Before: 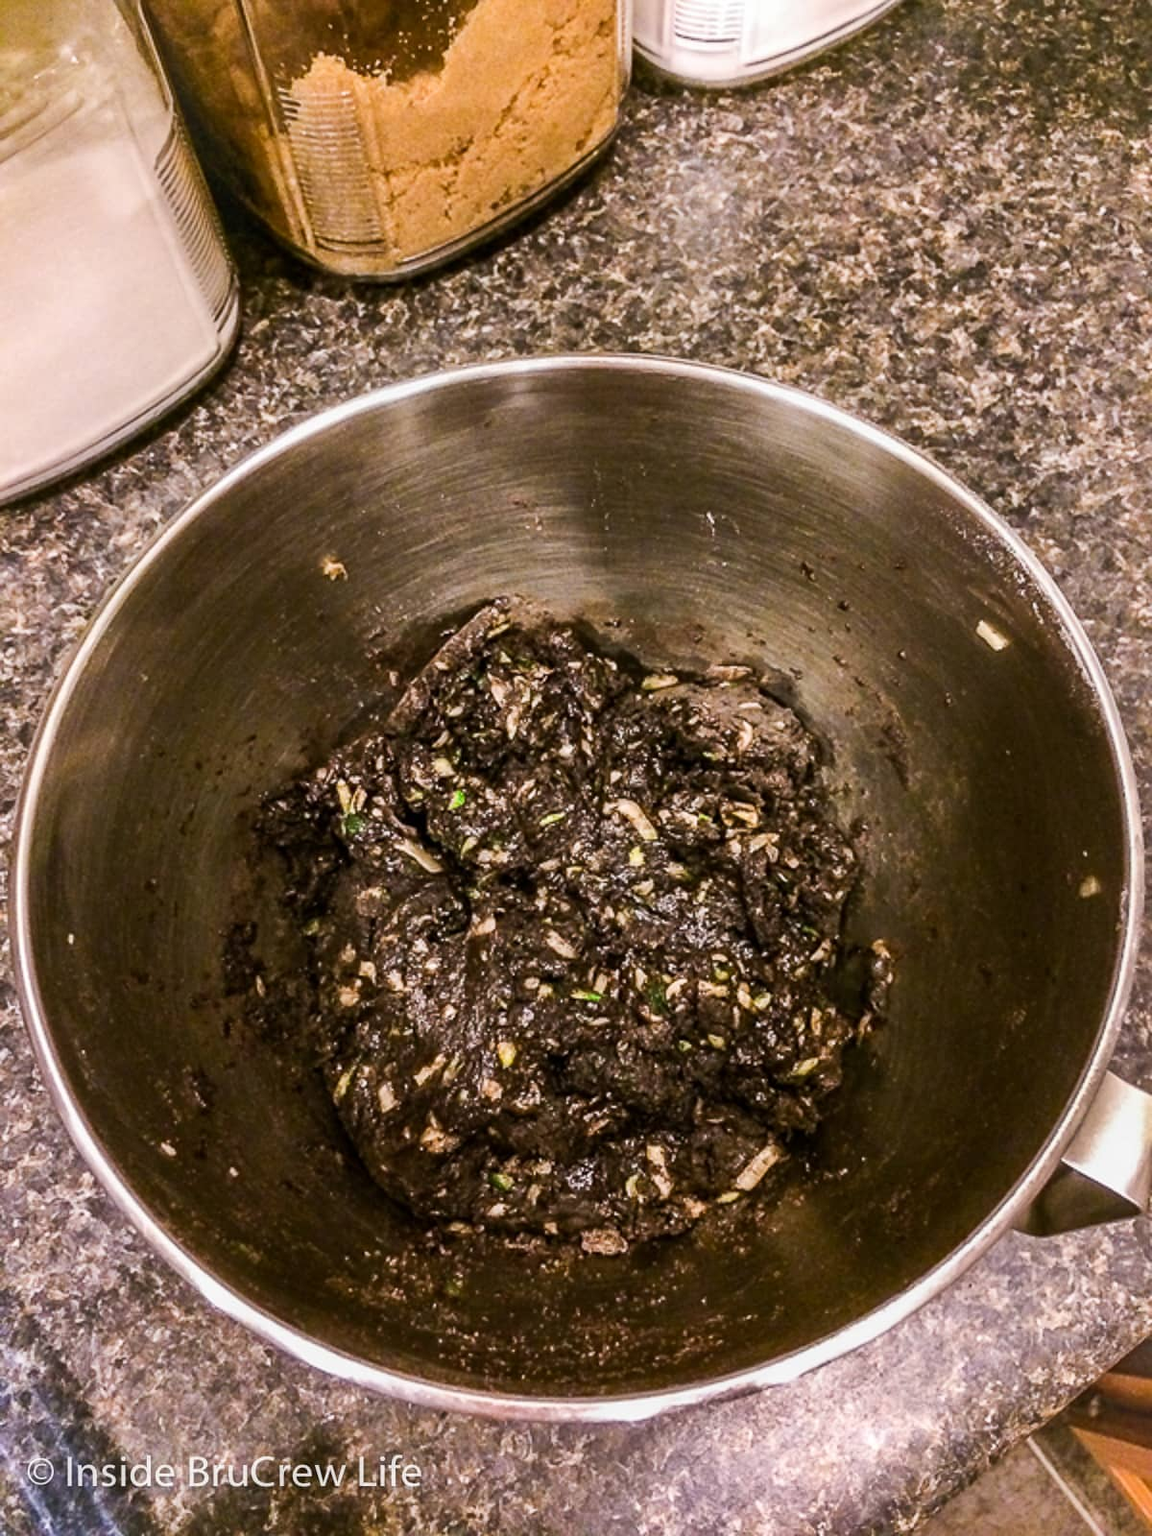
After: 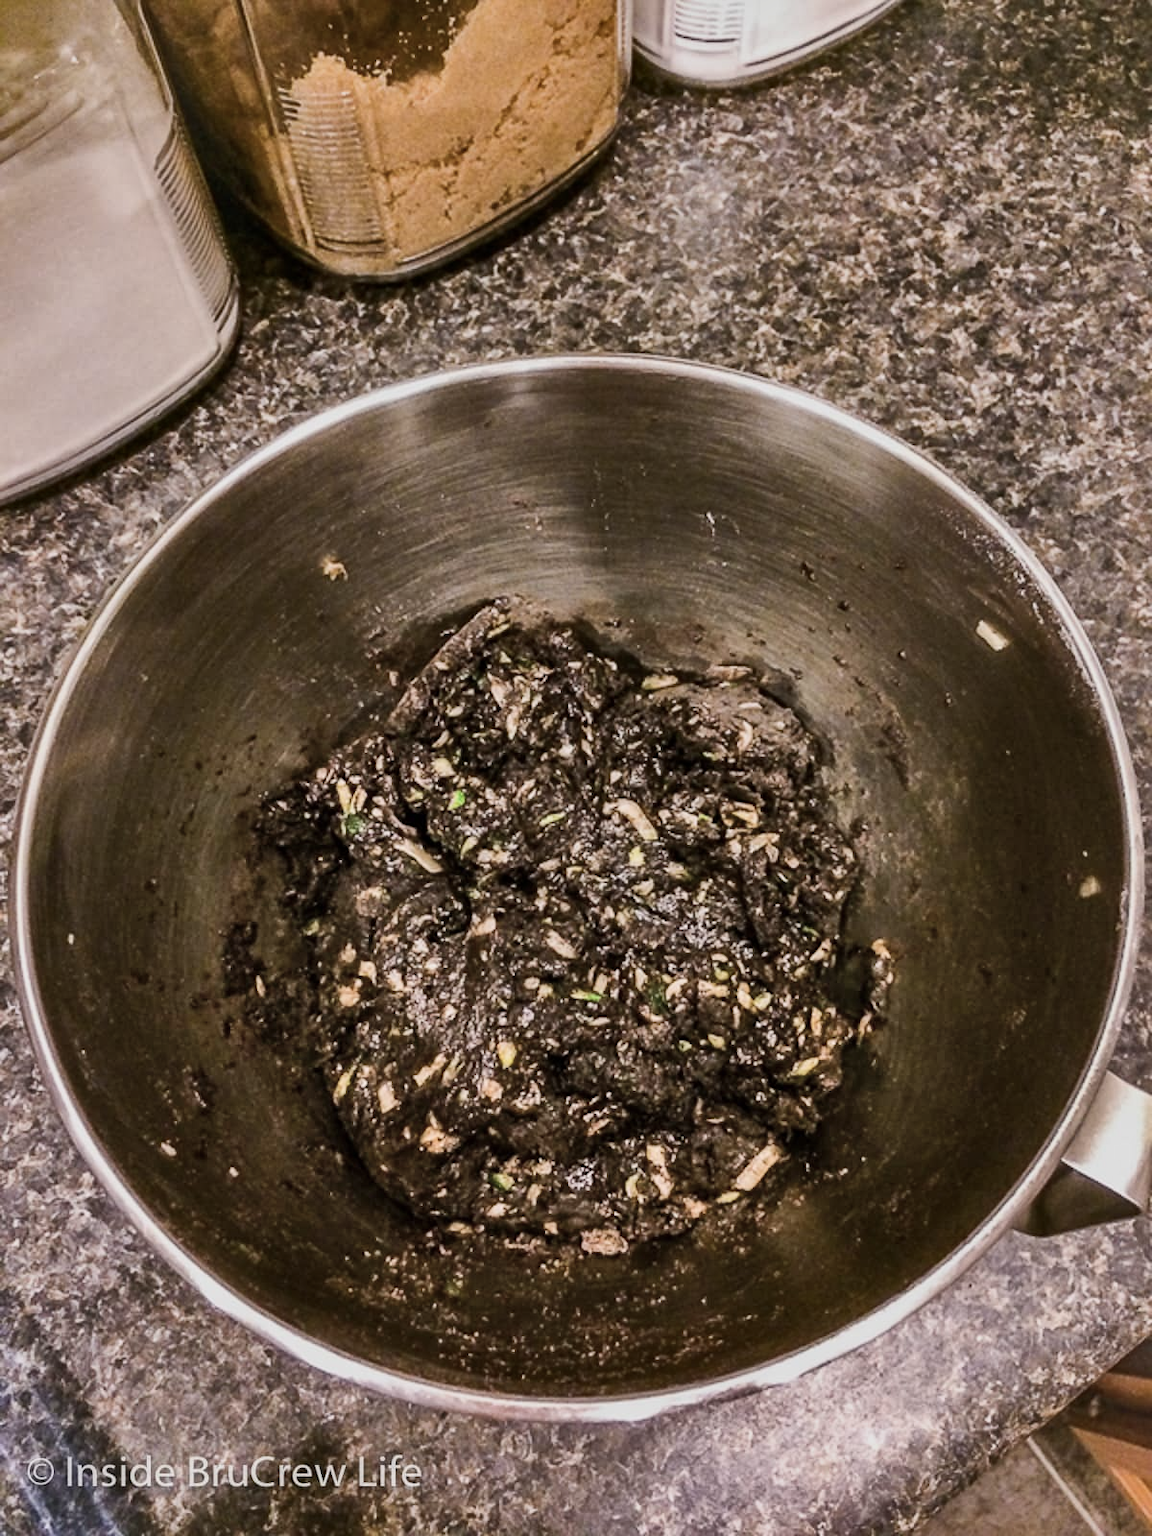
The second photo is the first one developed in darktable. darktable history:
shadows and highlights: shadows 80.73, white point adjustment -9.07, highlights -61.46, soften with gaussian
contrast brightness saturation: contrast 0.1, saturation -0.3
